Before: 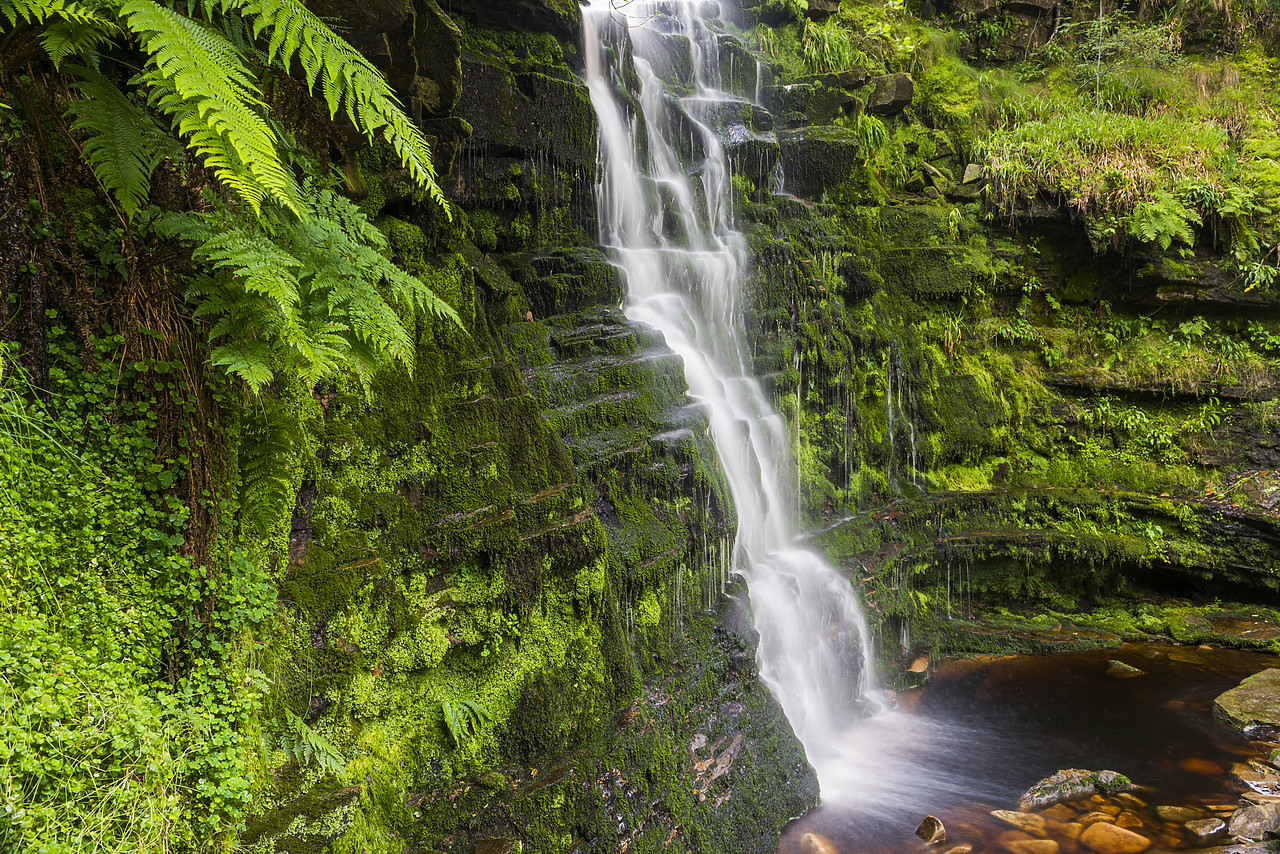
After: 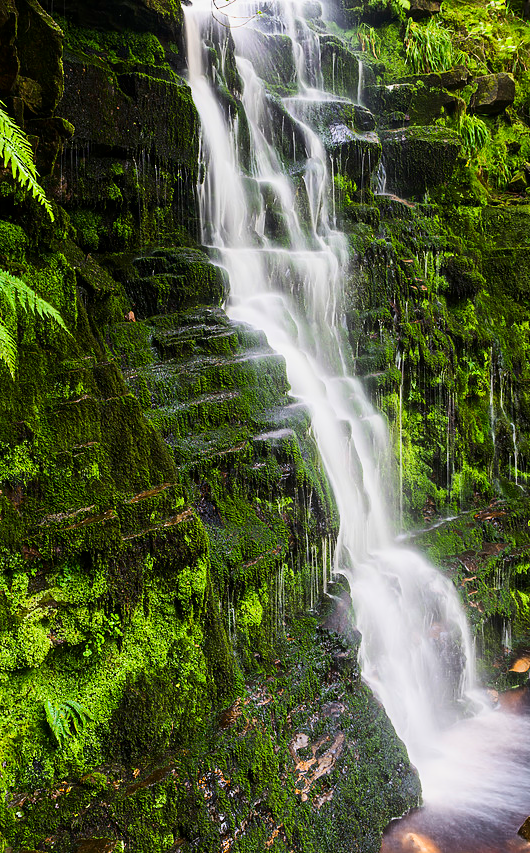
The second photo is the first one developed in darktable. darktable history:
tone curve: curves: ch0 [(0, 0) (0.131, 0.116) (0.316, 0.345) (0.501, 0.584) (0.629, 0.732) (0.812, 0.888) (1, 0.974)]; ch1 [(0, 0) (0.366, 0.367) (0.475, 0.462) (0.494, 0.496) (0.504, 0.499) (0.553, 0.584) (1, 1)]; ch2 [(0, 0) (0.333, 0.346) (0.375, 0.375) (0.424, 0.43) (0.476, 0.492) (0.502, 0.502) (0.533, 0.556) (0.566, 0.599) (0.614, 0.653) (1, 1)], color space Lab, linked channels, preserve colors none
crop: left 31.162%, right 27.415%
contrast brightness saturation: brightness -0.096
